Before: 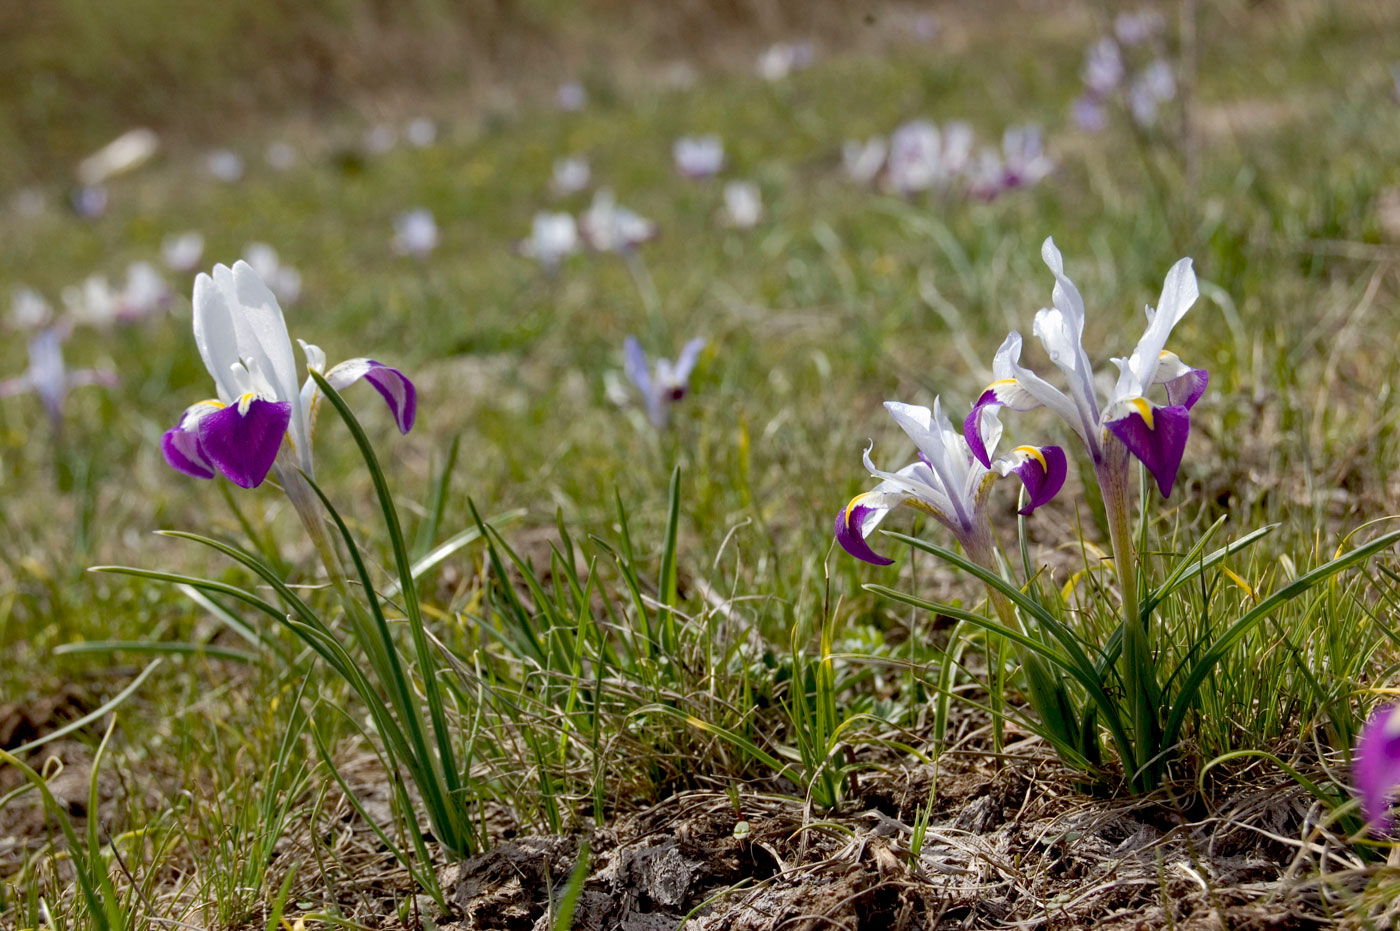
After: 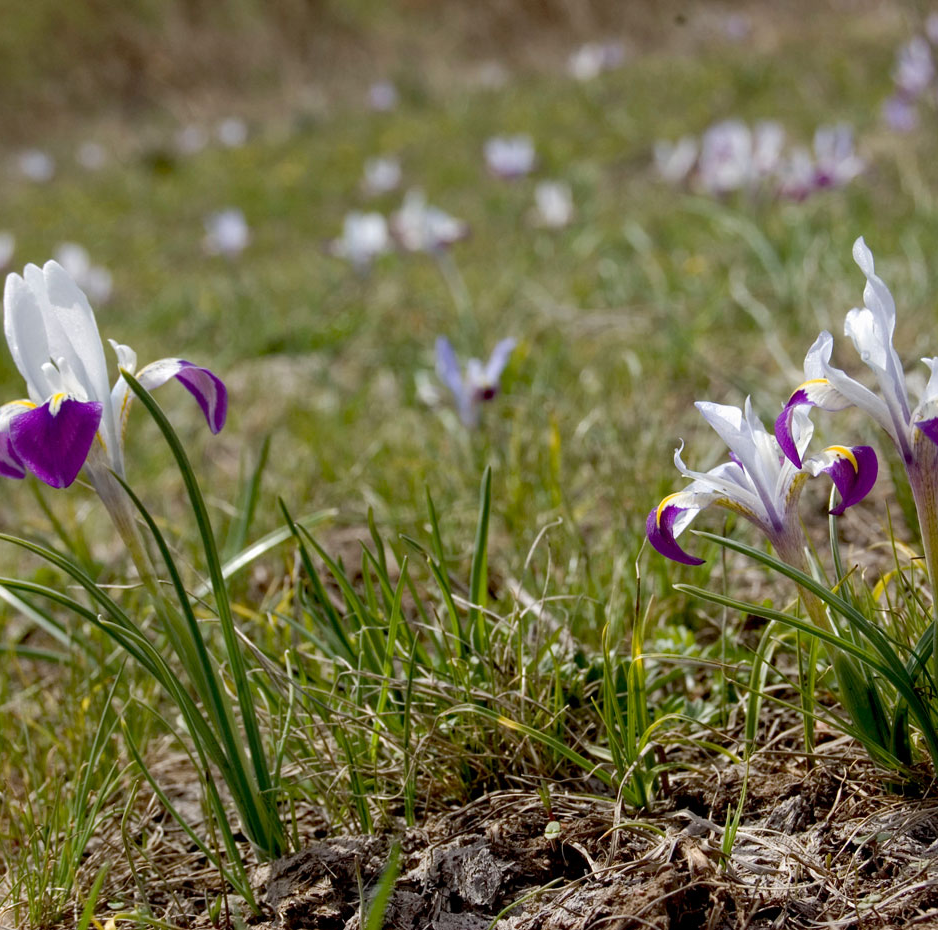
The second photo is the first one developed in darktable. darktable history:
crop and rotate: left 13.518%, right 19.467%
